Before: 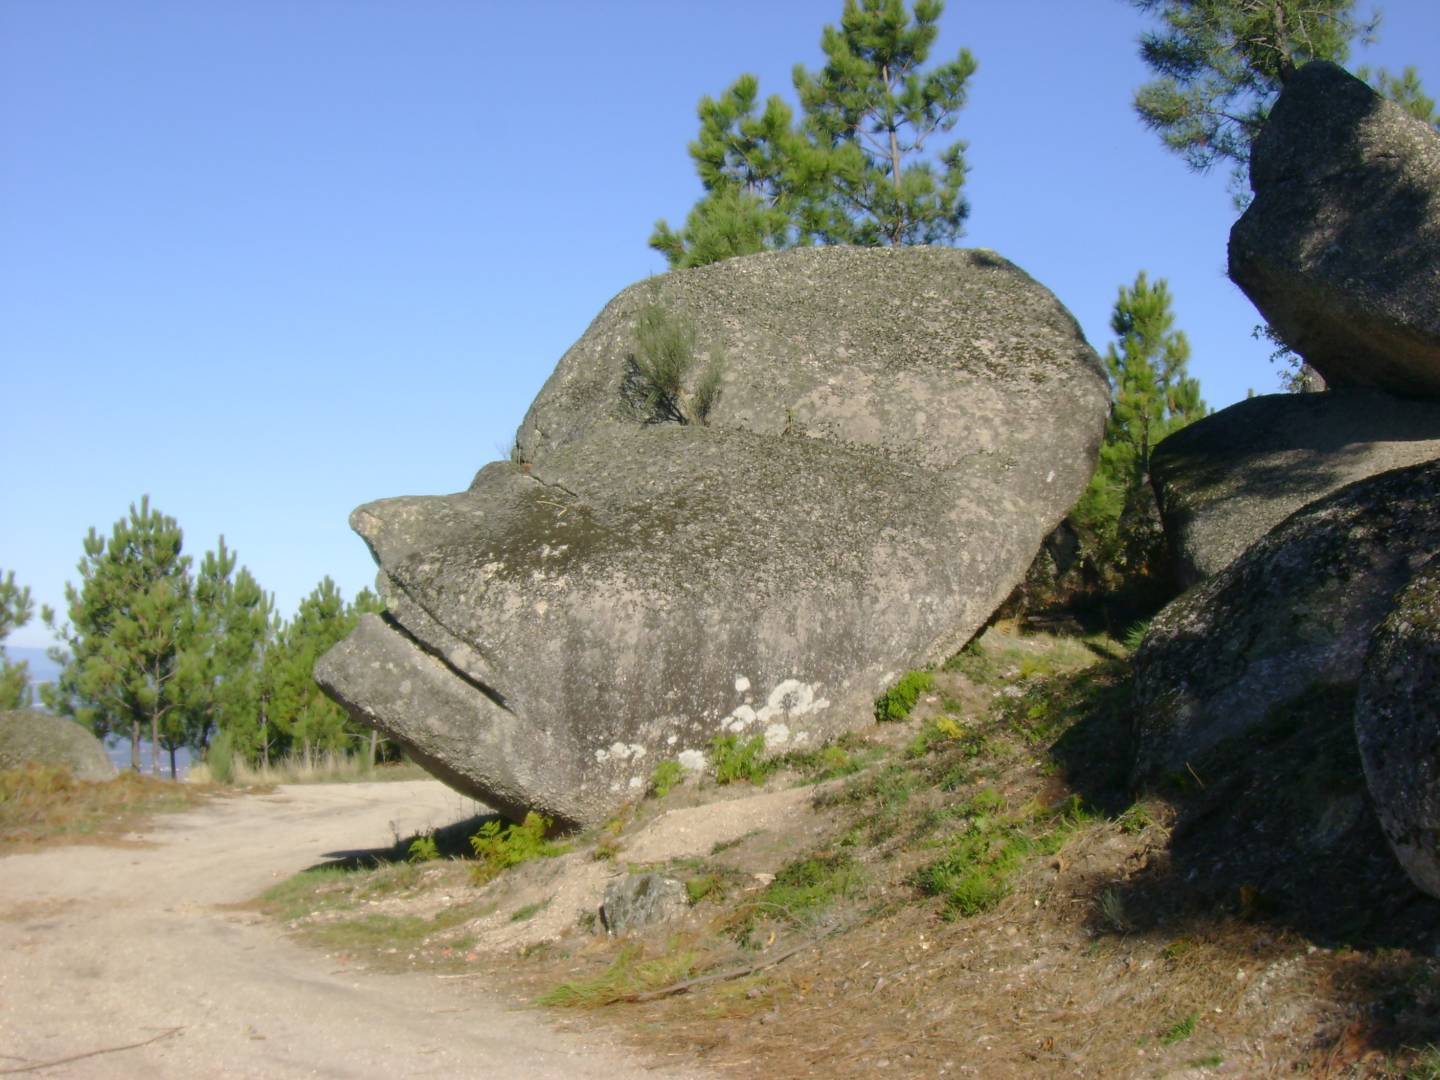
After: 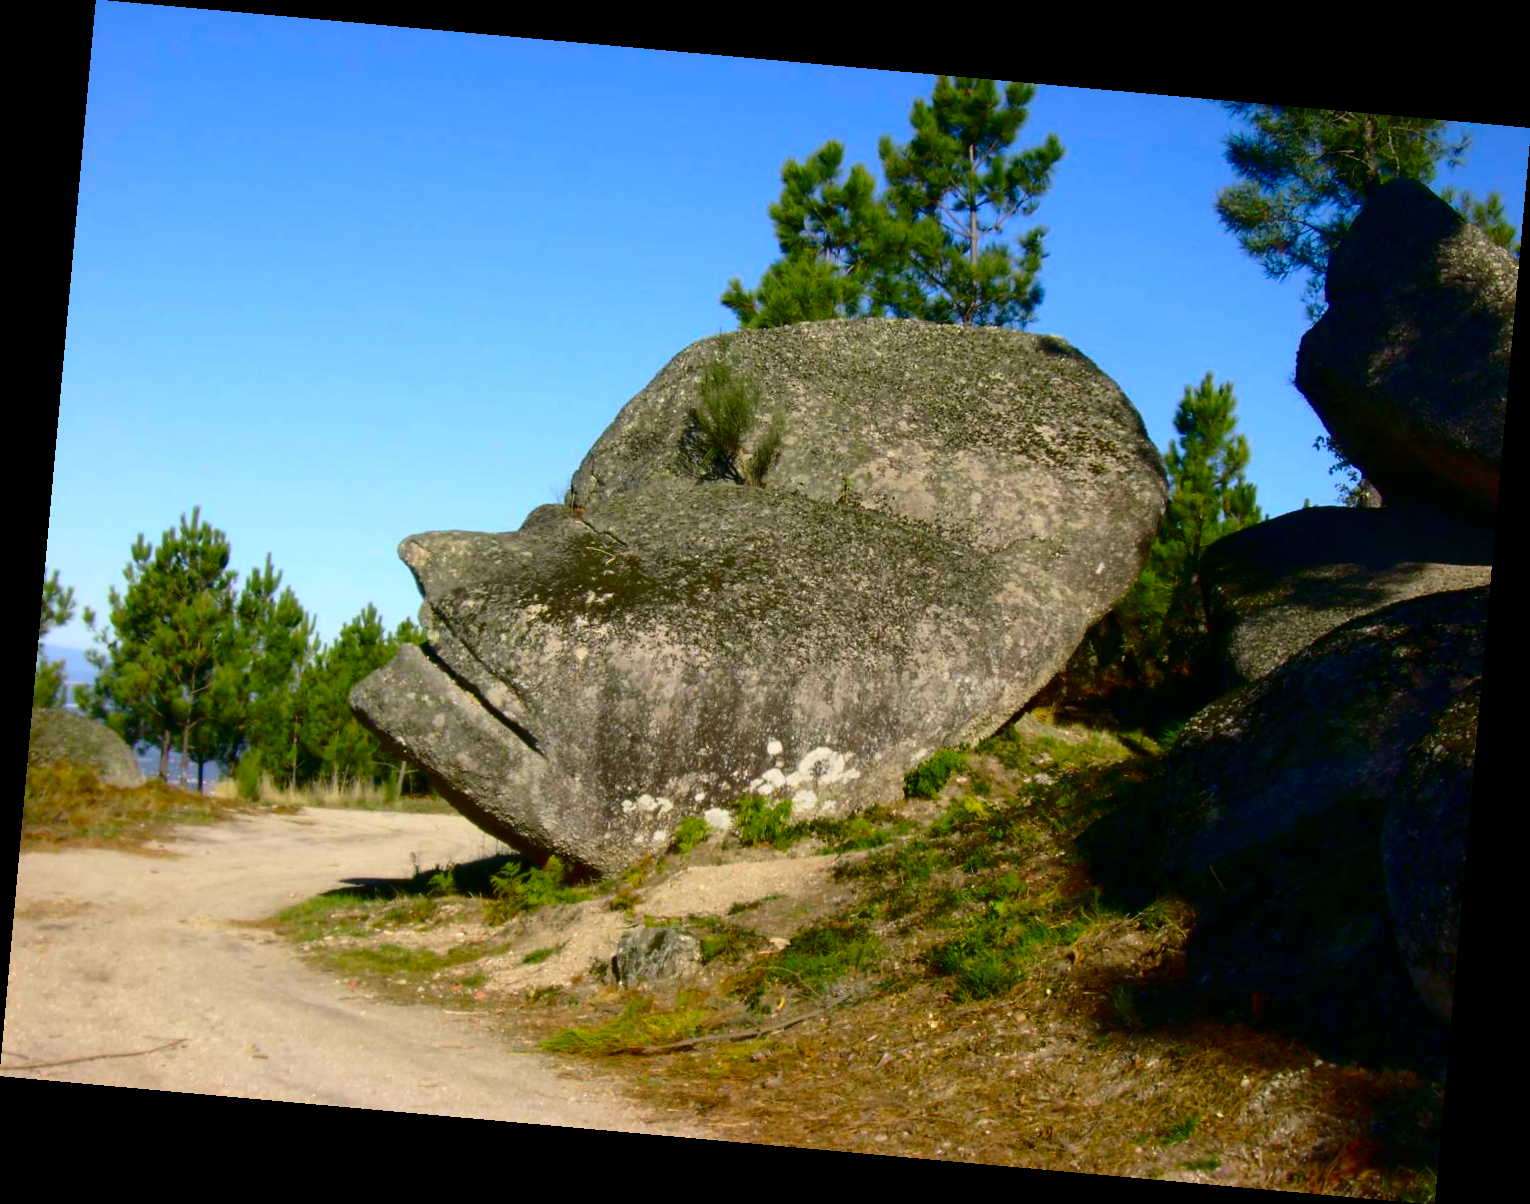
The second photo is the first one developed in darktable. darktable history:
contrast brightness saturation: contrast 0.24, brightness -0.24, saturation 0.14
color balance rgb: linear chroma grading › global chroma 10%, perceptual saturation grading › global saturation 30%, global vibrance 10%
rotate and perspective: rotation 5.12°, automatic cropping off
